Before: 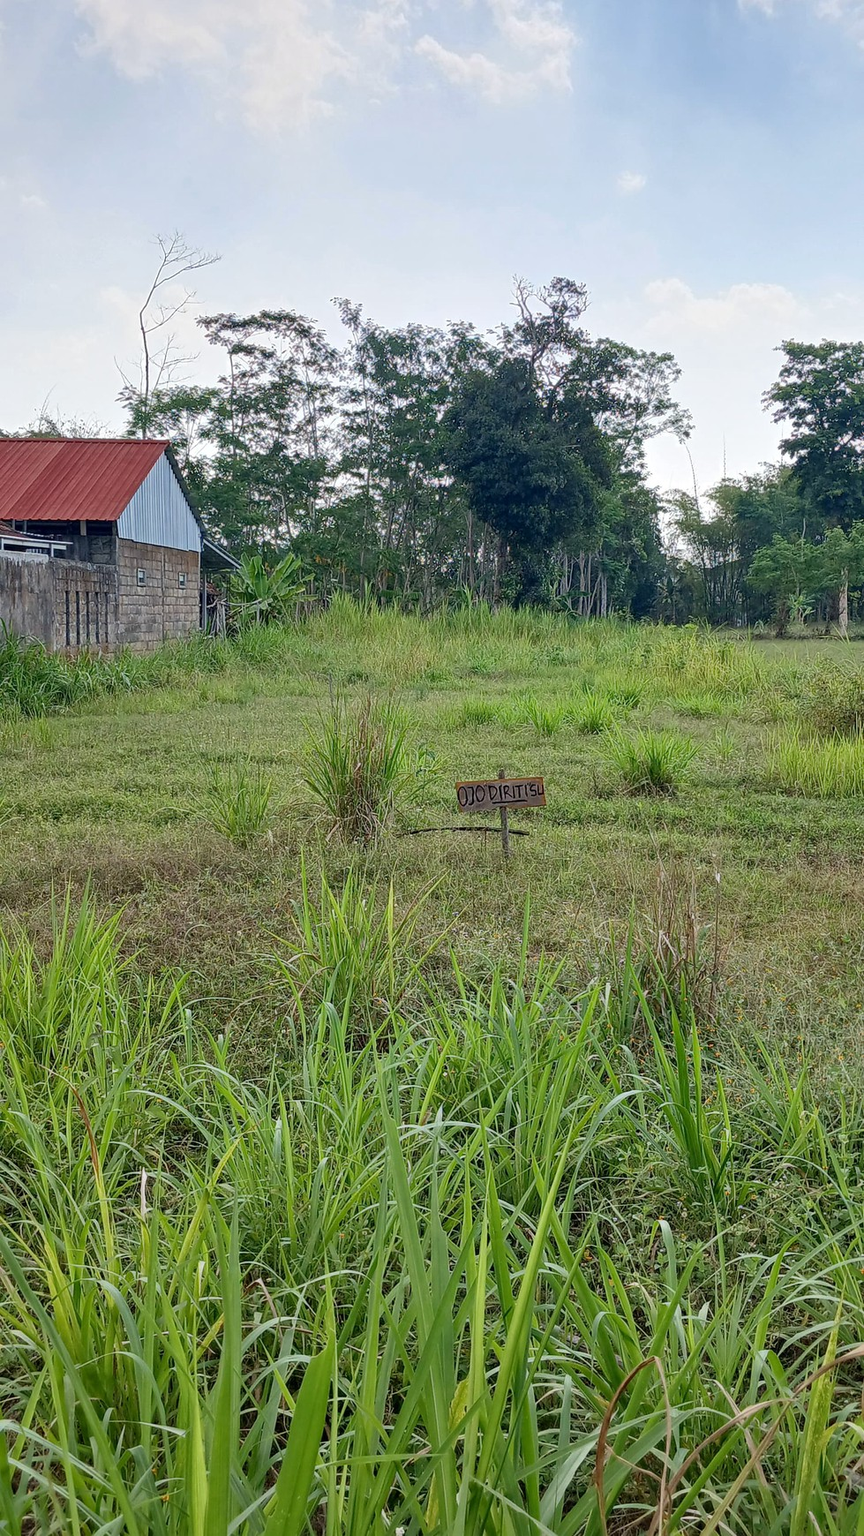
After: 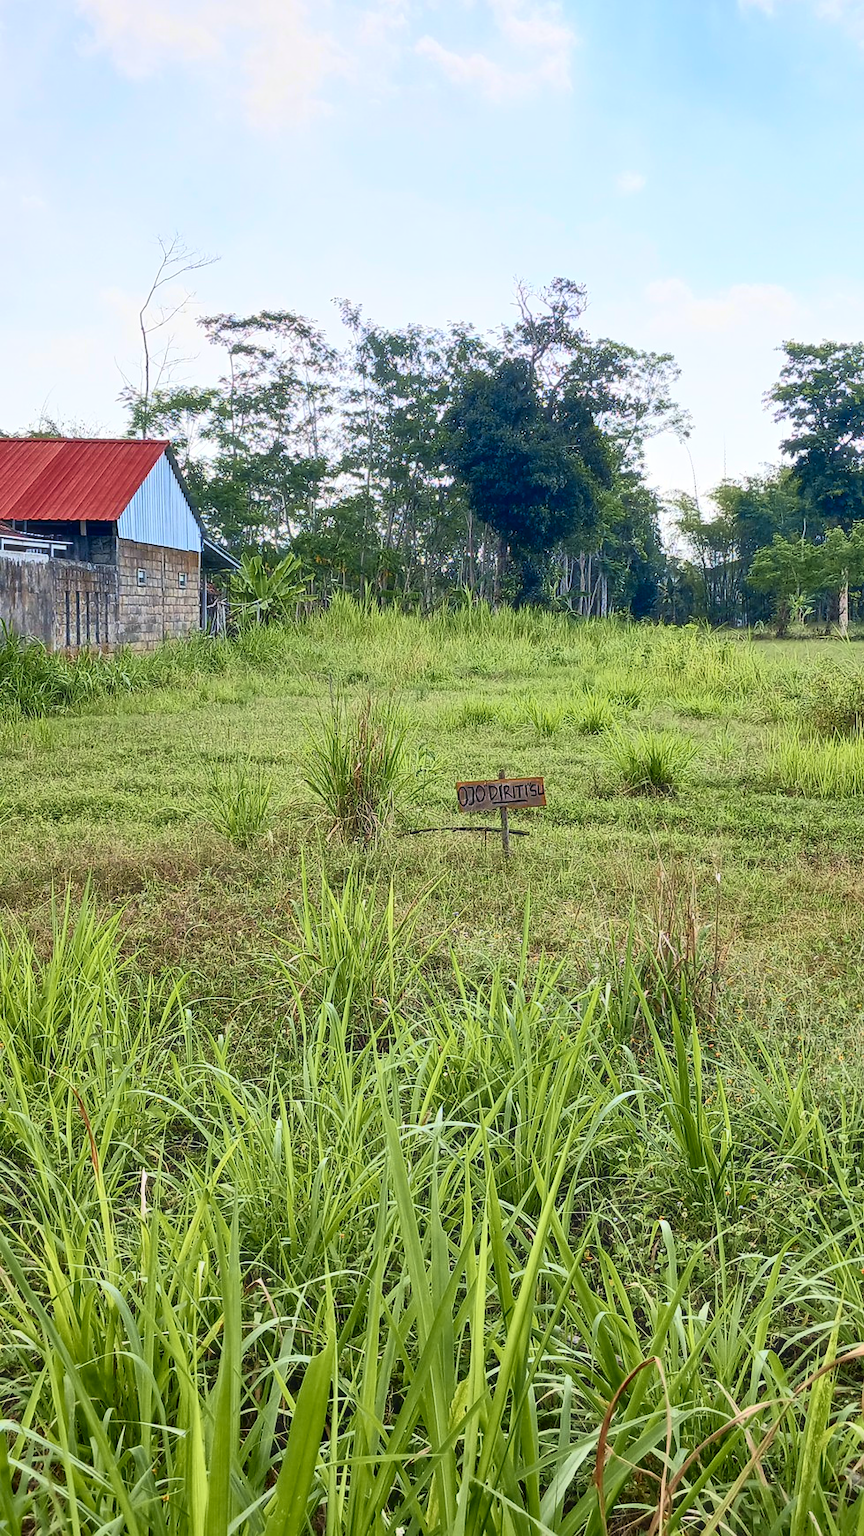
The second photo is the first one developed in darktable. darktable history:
tone curve: curves: ch0 [(0, 0.013) (0.074, 0.044) (0.251, 0.234) (0.472, 0.511) (0.63, 0.752) (0.746, 0.866) (0.899, 0.956) (1, 1)]; ch1 [(0, 0) (0.08, 0.08) (0.347, 0.394) (0.455, 0.441) (0.5, 0.5) (0.517, 0.53) (0.563, 0.611) (0.617, 0.682) (0.756, 0.788) (0.92, 0.92) (1, 1)]; ch2 [(0, 0) (0.096, 0.056) (0.304, 0.204) (0.5, 0.5) (0.539, 0.575) (0.597, 0.644) (0.92, 0.92) (1, 1)], color space Lab, independent channels, preserve colors none
haze removal: strength -0.09, distance 0.358, compatibility mode true, adaptive false
